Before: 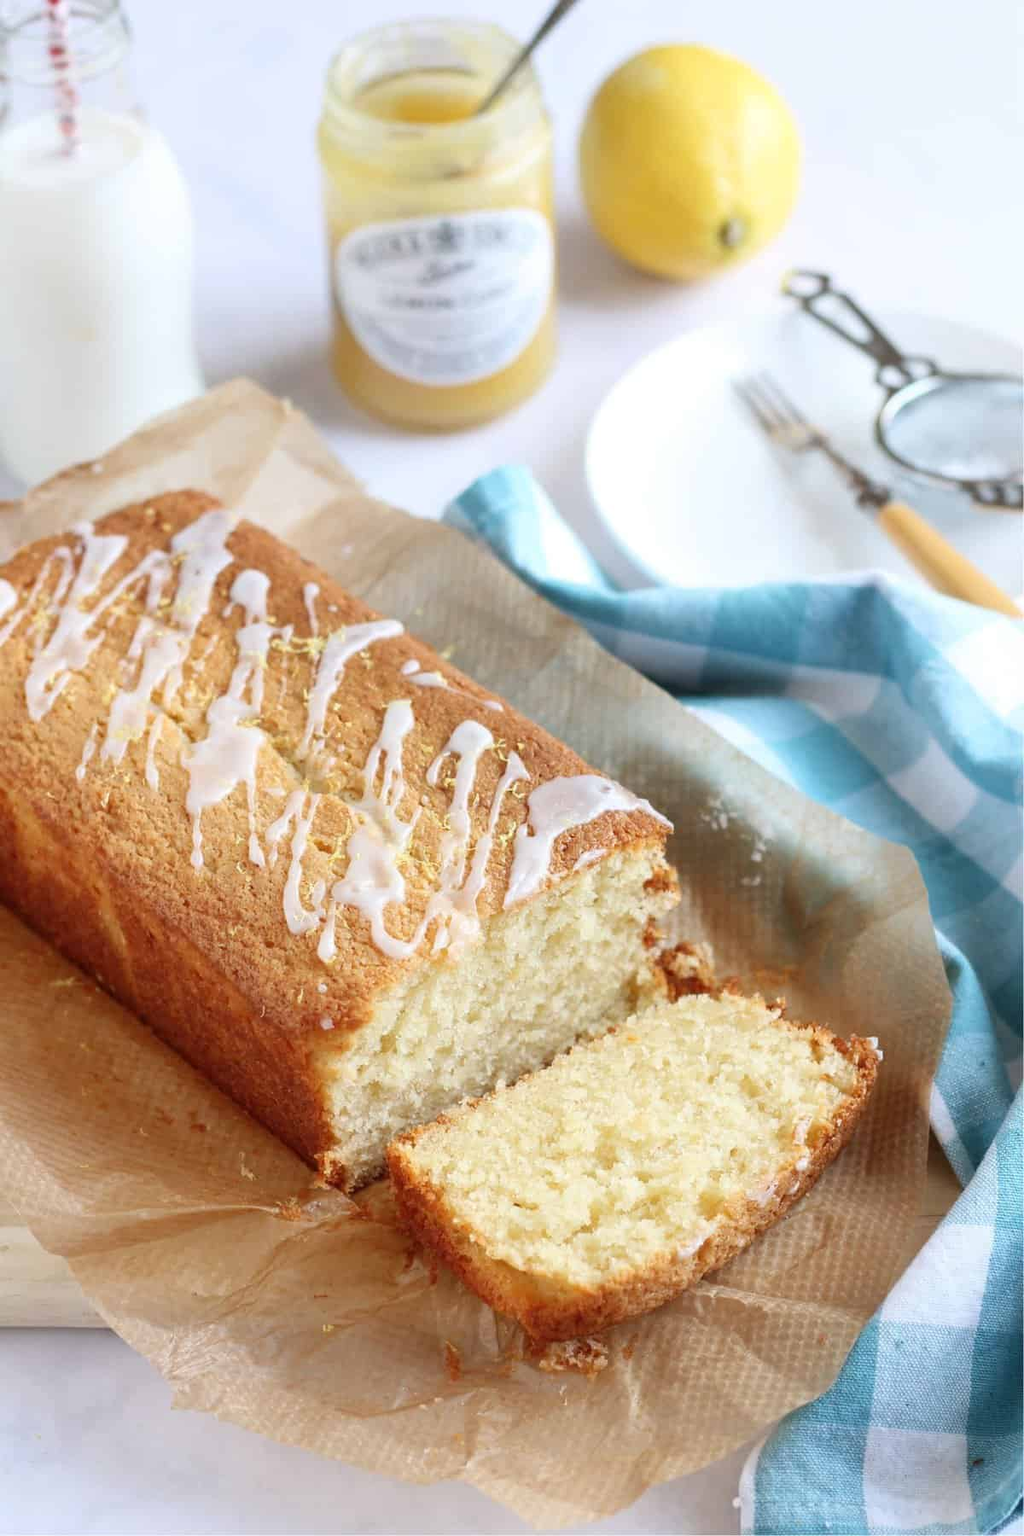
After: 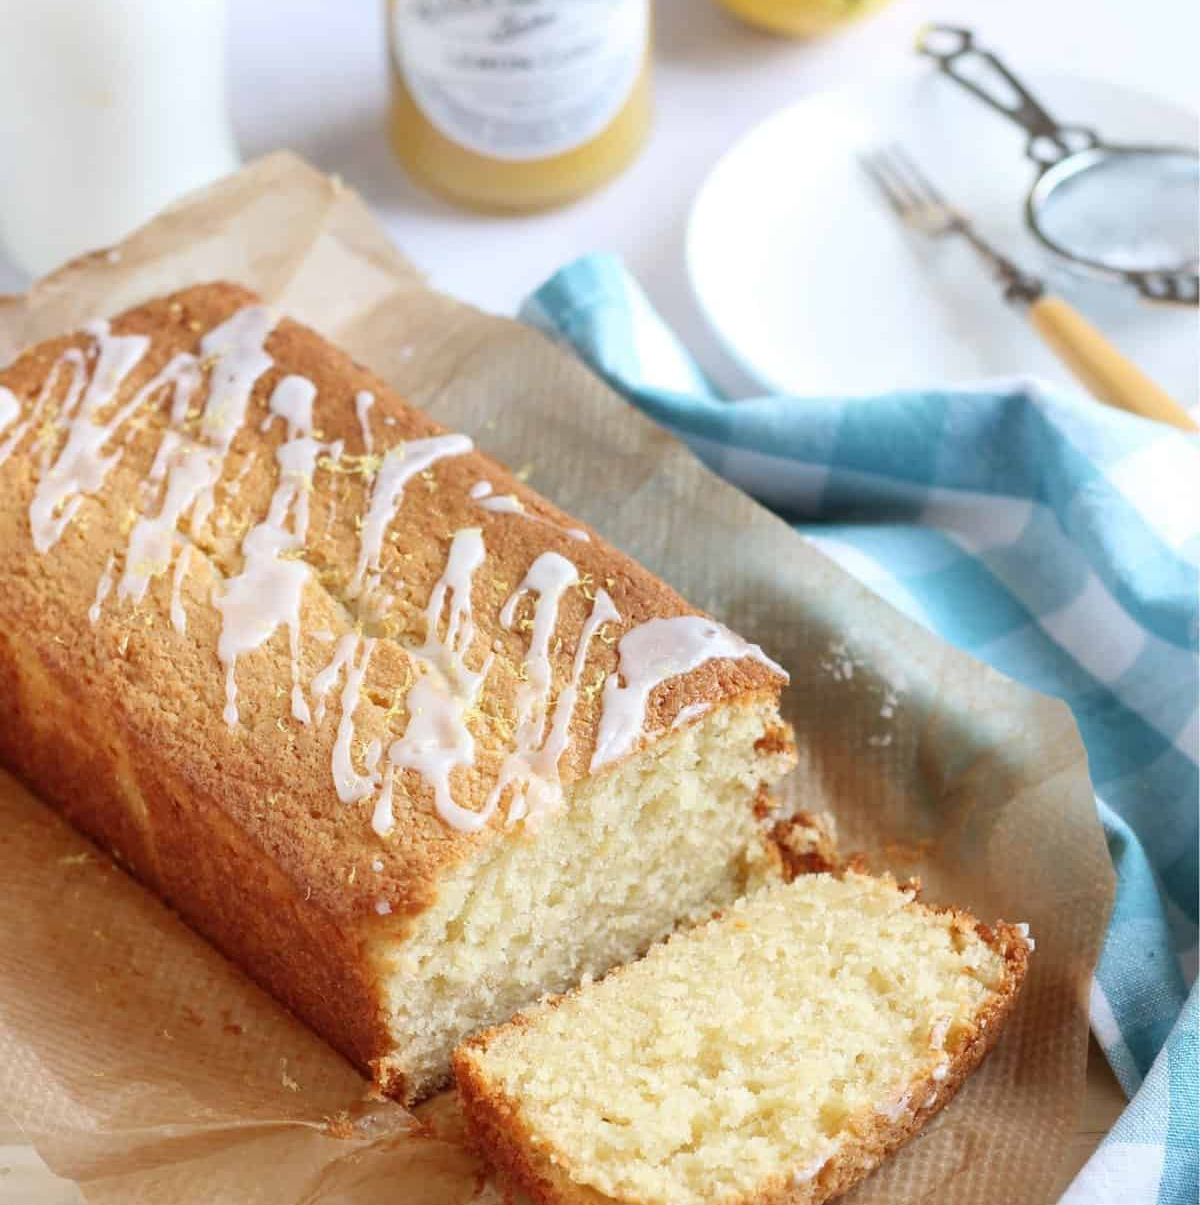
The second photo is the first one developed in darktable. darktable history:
crop: top 16.236%, bottom 16.784%
